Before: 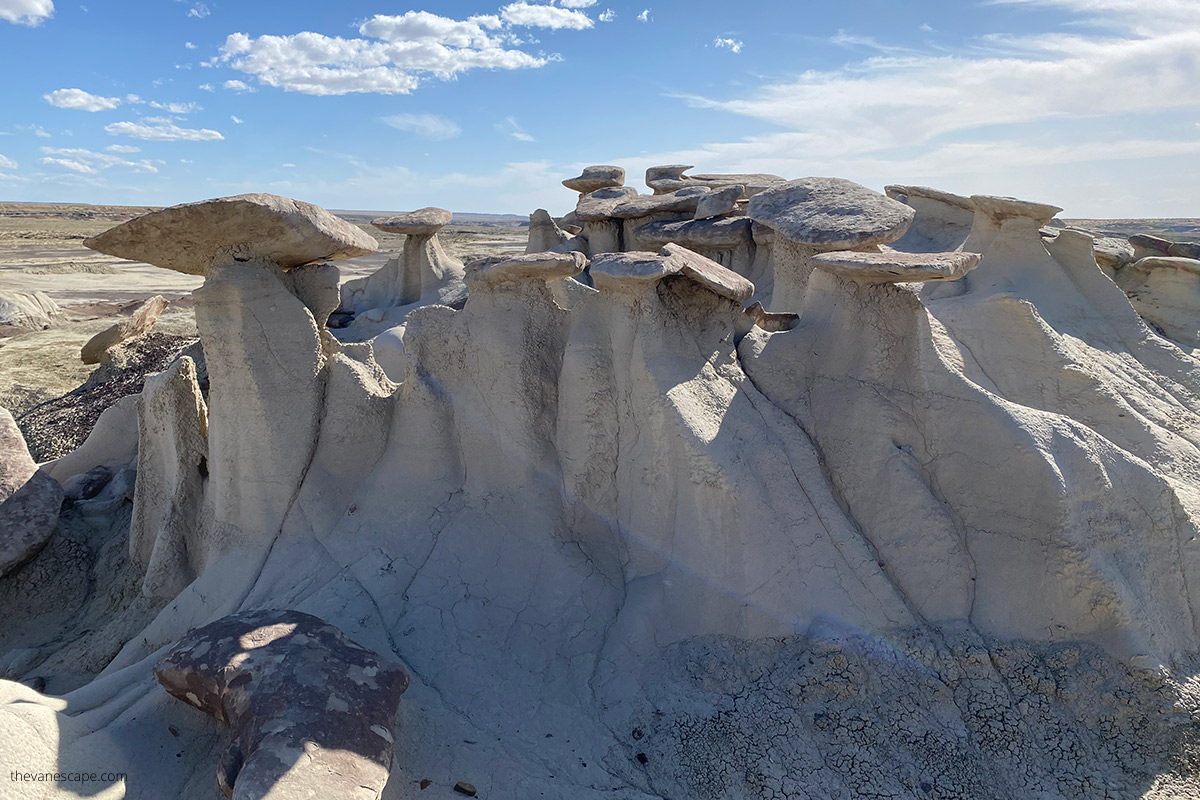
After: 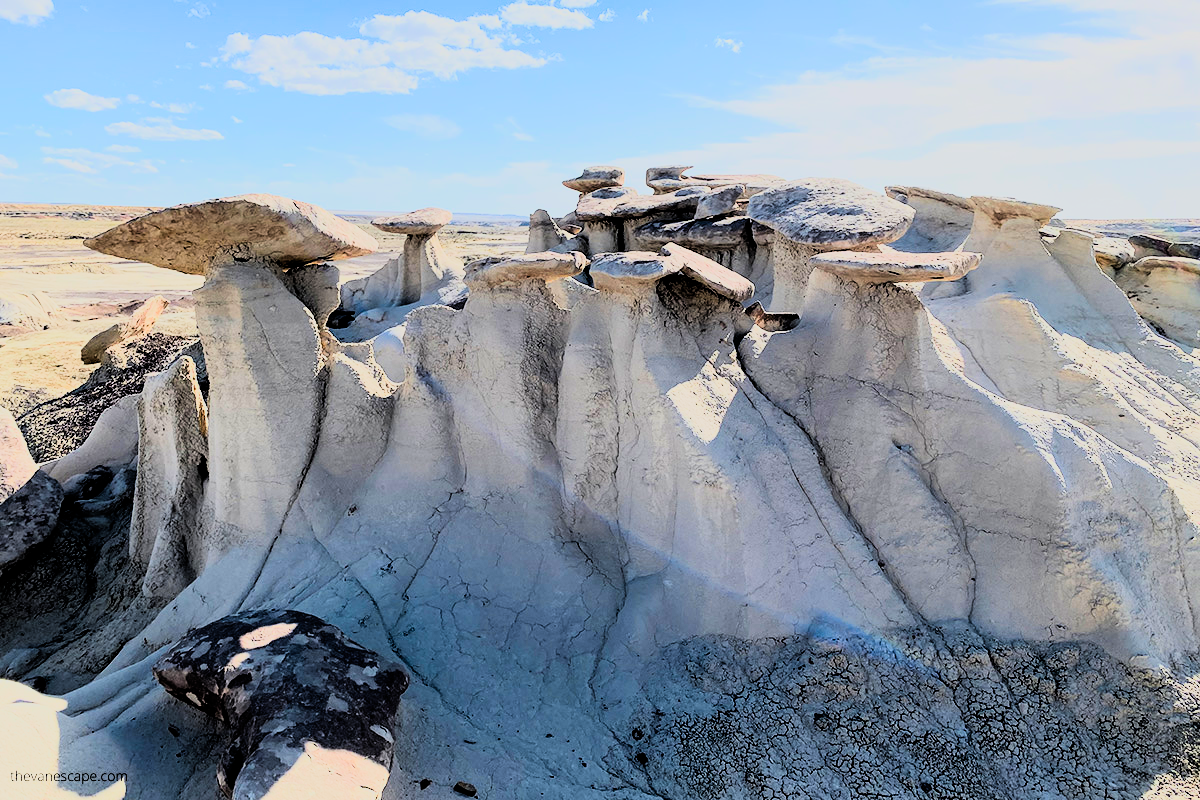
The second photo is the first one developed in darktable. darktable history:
rgb curve: curves: ch0 [(0, 0) (0.21, 0.15) (0.24, 0.21) (0.5, 0.75) (0.75, 0.96) (0.89, 0.99) (1, 1)]; ch1 [(0, 0.02) (0.21, 0.13) (0.25, 0.2) (0.5, 0.67) (0.75, 0.9) (0.89, 0.97) (1, 1)]; ch2 [(0, 0.02) (0.21, 0.13) (0.25, 0.2) (0.5, 0.67) (0.75, 0.9) (0.89, 0.97) (1, 1)], compensate middle gray true
filmic rgb: black relative exposure -7.75 EV, white relative exposure 4.4 EV, threshold 3 EV, target black luminance 0%, hardness 3.76, latitude 50.51%, contrast 1.074, highlights saturation mix 10%, shadows ↔ highlights balance -0.22%, color science v4 (2020), enable highlight reconstruction true
color zones: curves: ch1 [(0.239, 0.552) (0.75, 0.5)]; ch2 [(0.25, 0.462) (0.749, 0.457)], mix 25.94%
